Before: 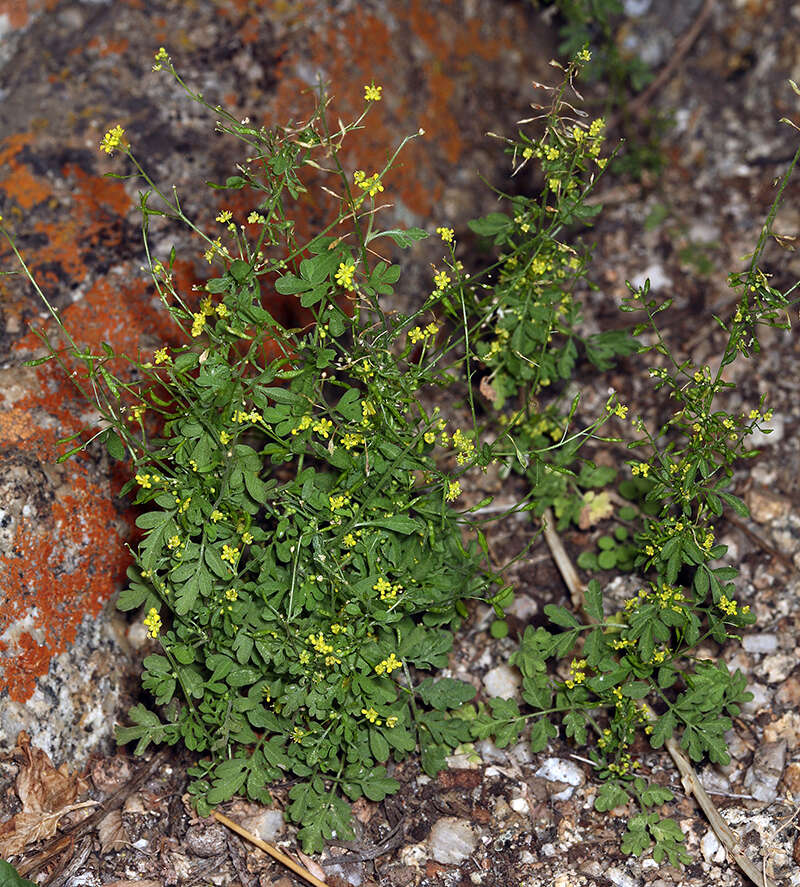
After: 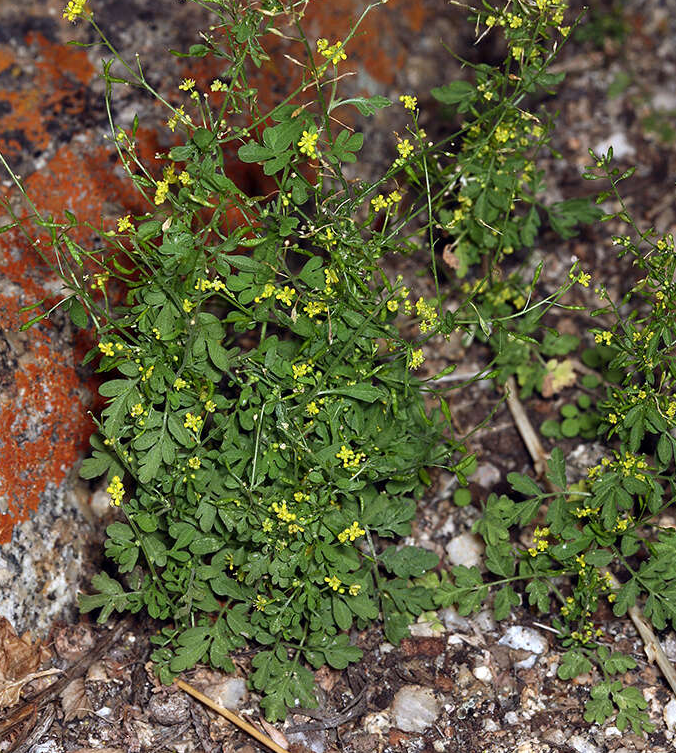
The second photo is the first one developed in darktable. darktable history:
crop and rotate: left 4.714%, top 15.013%, right 10.688%
